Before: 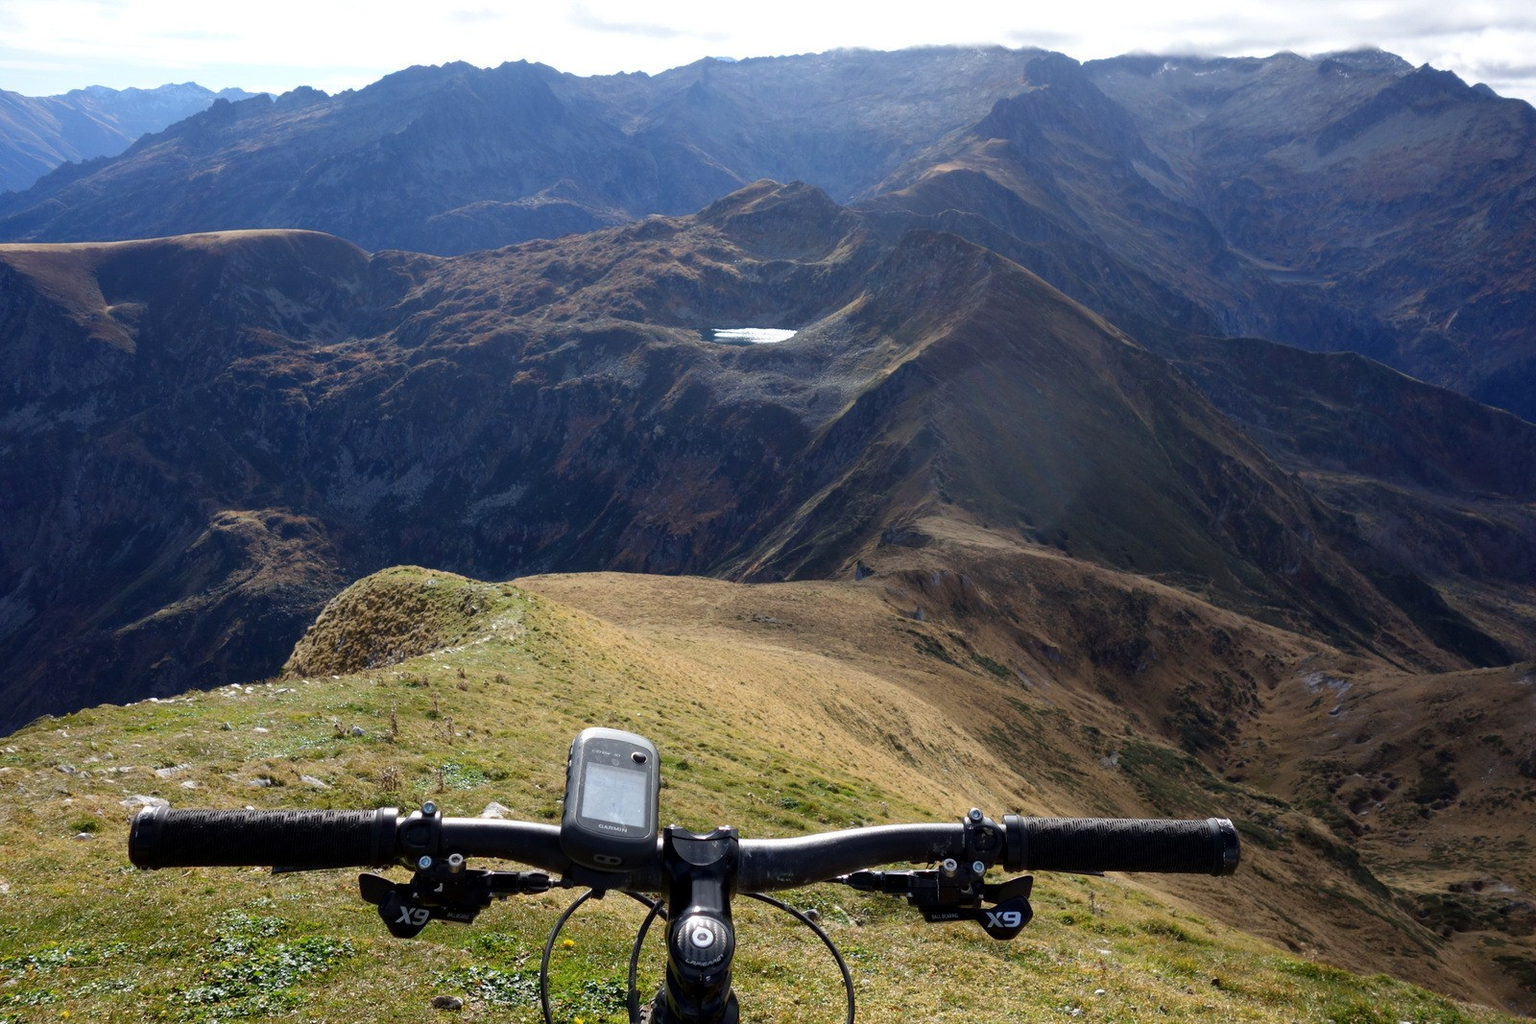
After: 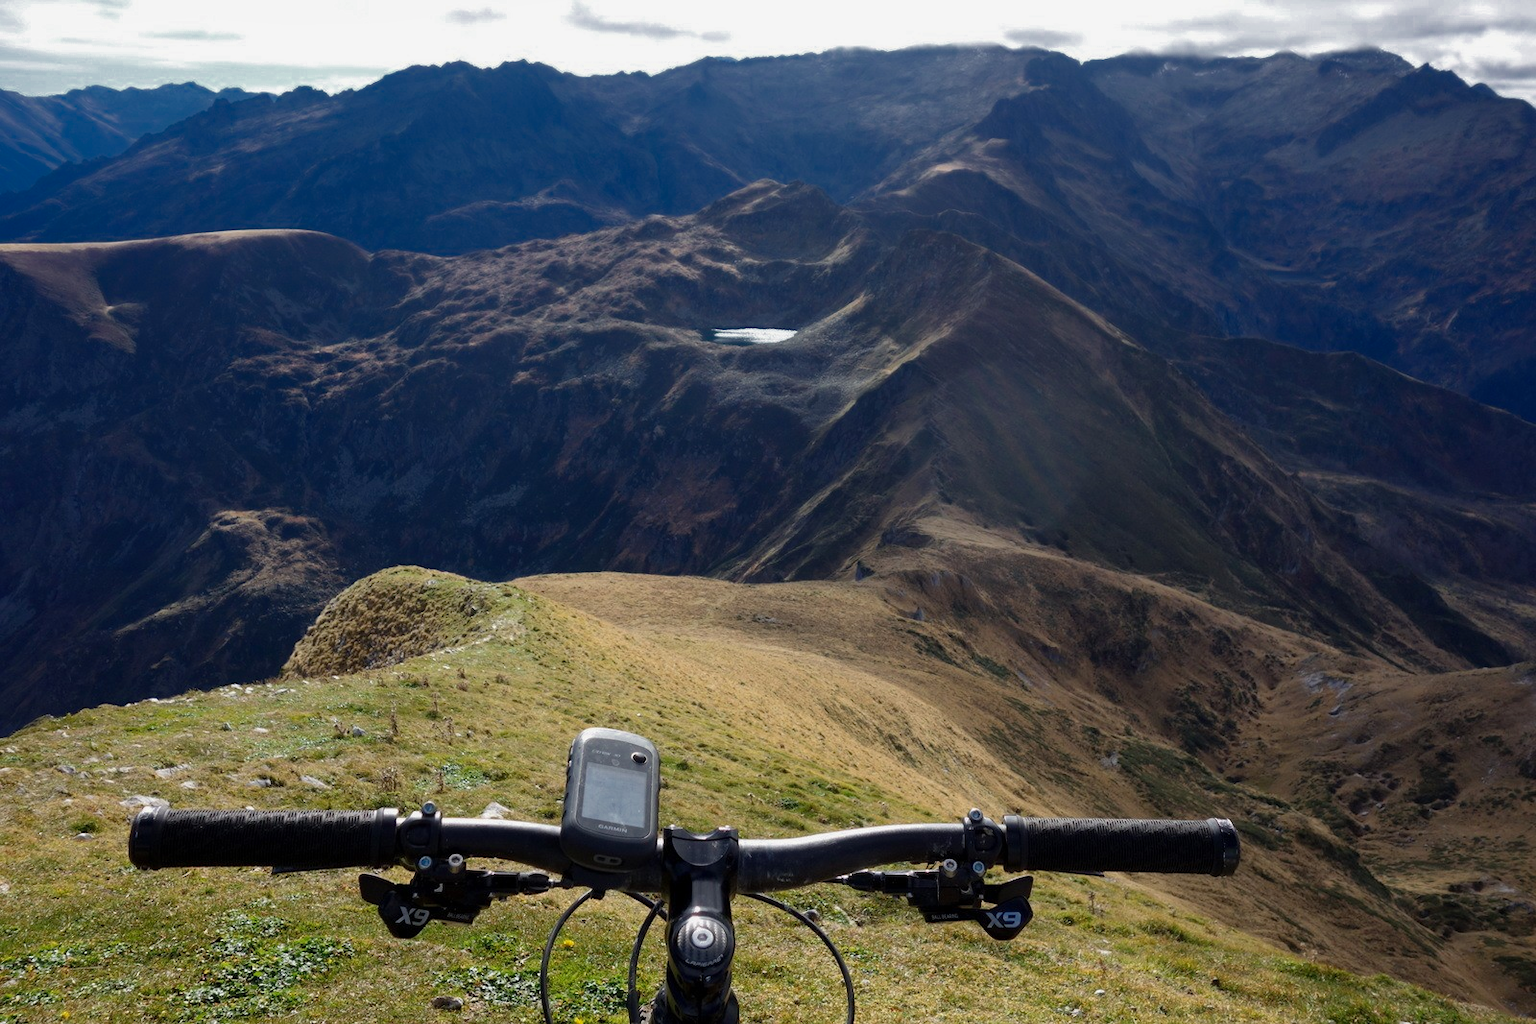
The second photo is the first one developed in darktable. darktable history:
shadows and highlights: shadows 25.04, white point adjustment -2.84, highlights -30
color zones: curves: ch0 [(0, 0.497) (0.143, 0.5) (0.286, 0.5) (0.429, 0.483) (0.571, 0.116) (0.714, -0.006) (0.857, 0.28) (1, 0.497)]
